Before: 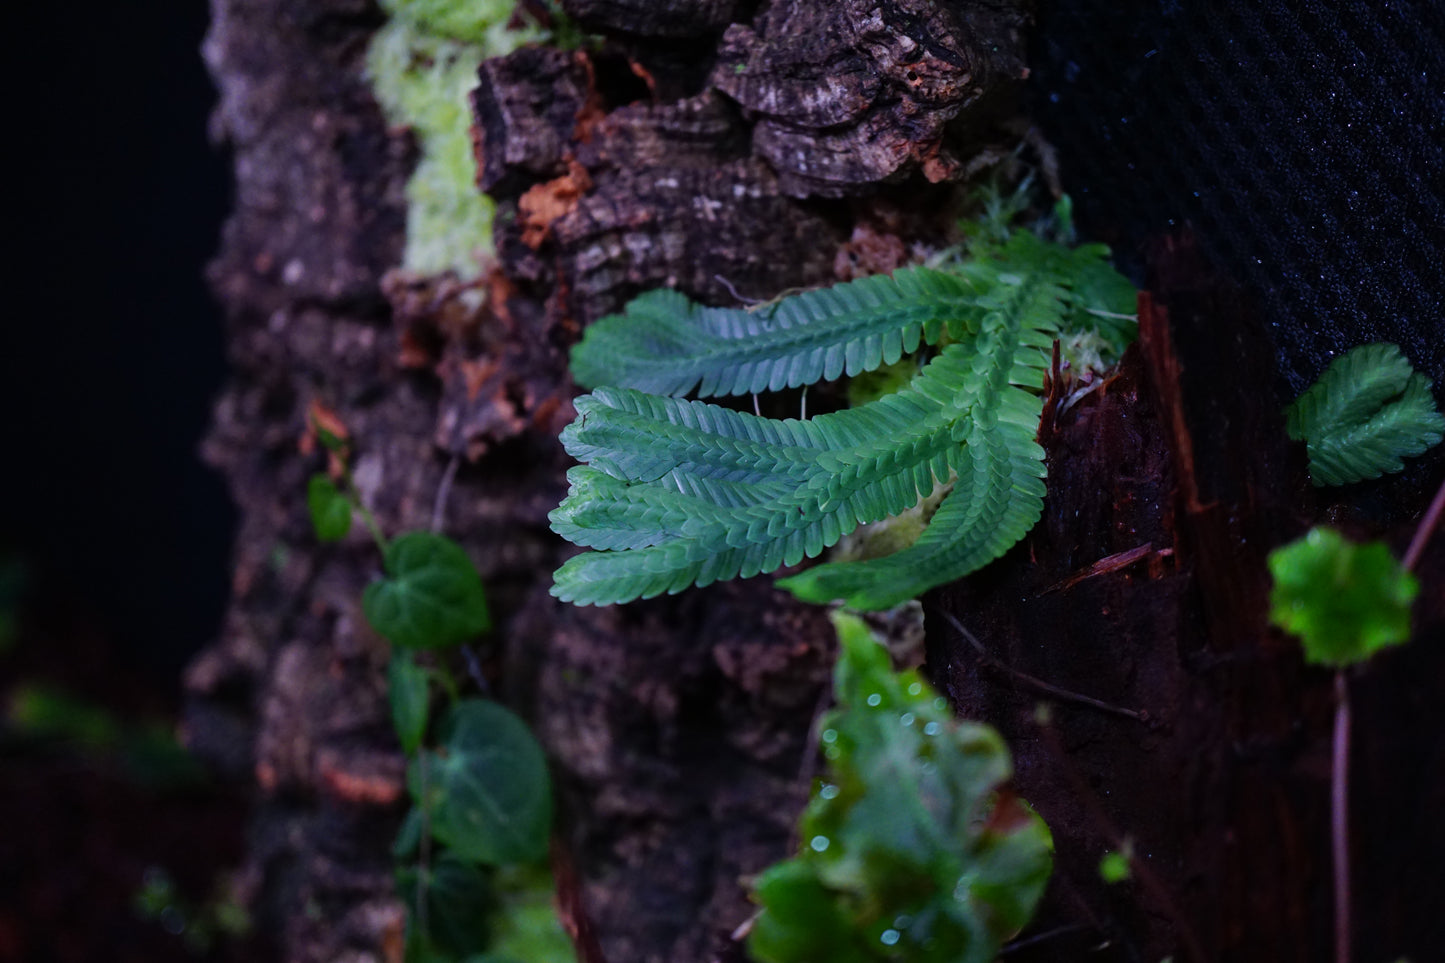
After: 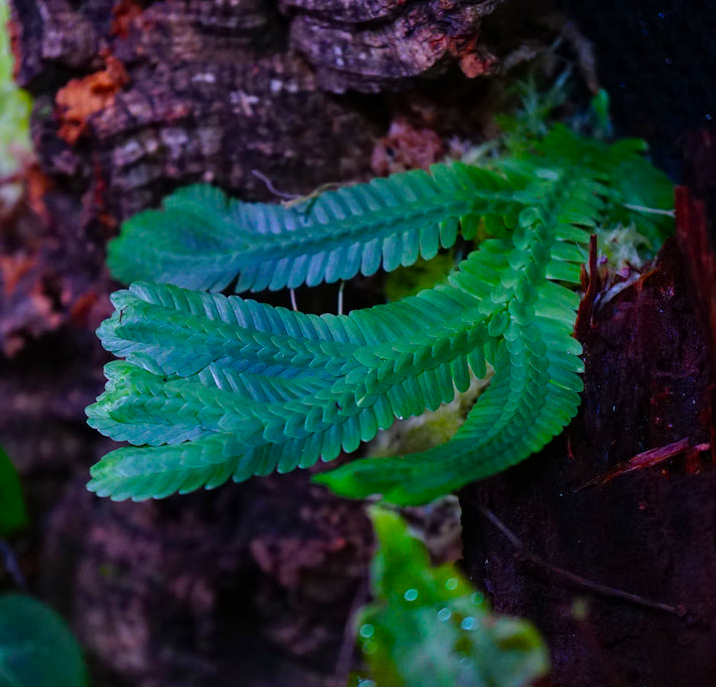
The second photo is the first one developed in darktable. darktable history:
crop: left 32.075%, top 10.976%, right 18.355%, bottom 17.596%
color balance rgb: linear chroma grading › global chroma 15%, perceptual saturation grading › global saturation 30%
